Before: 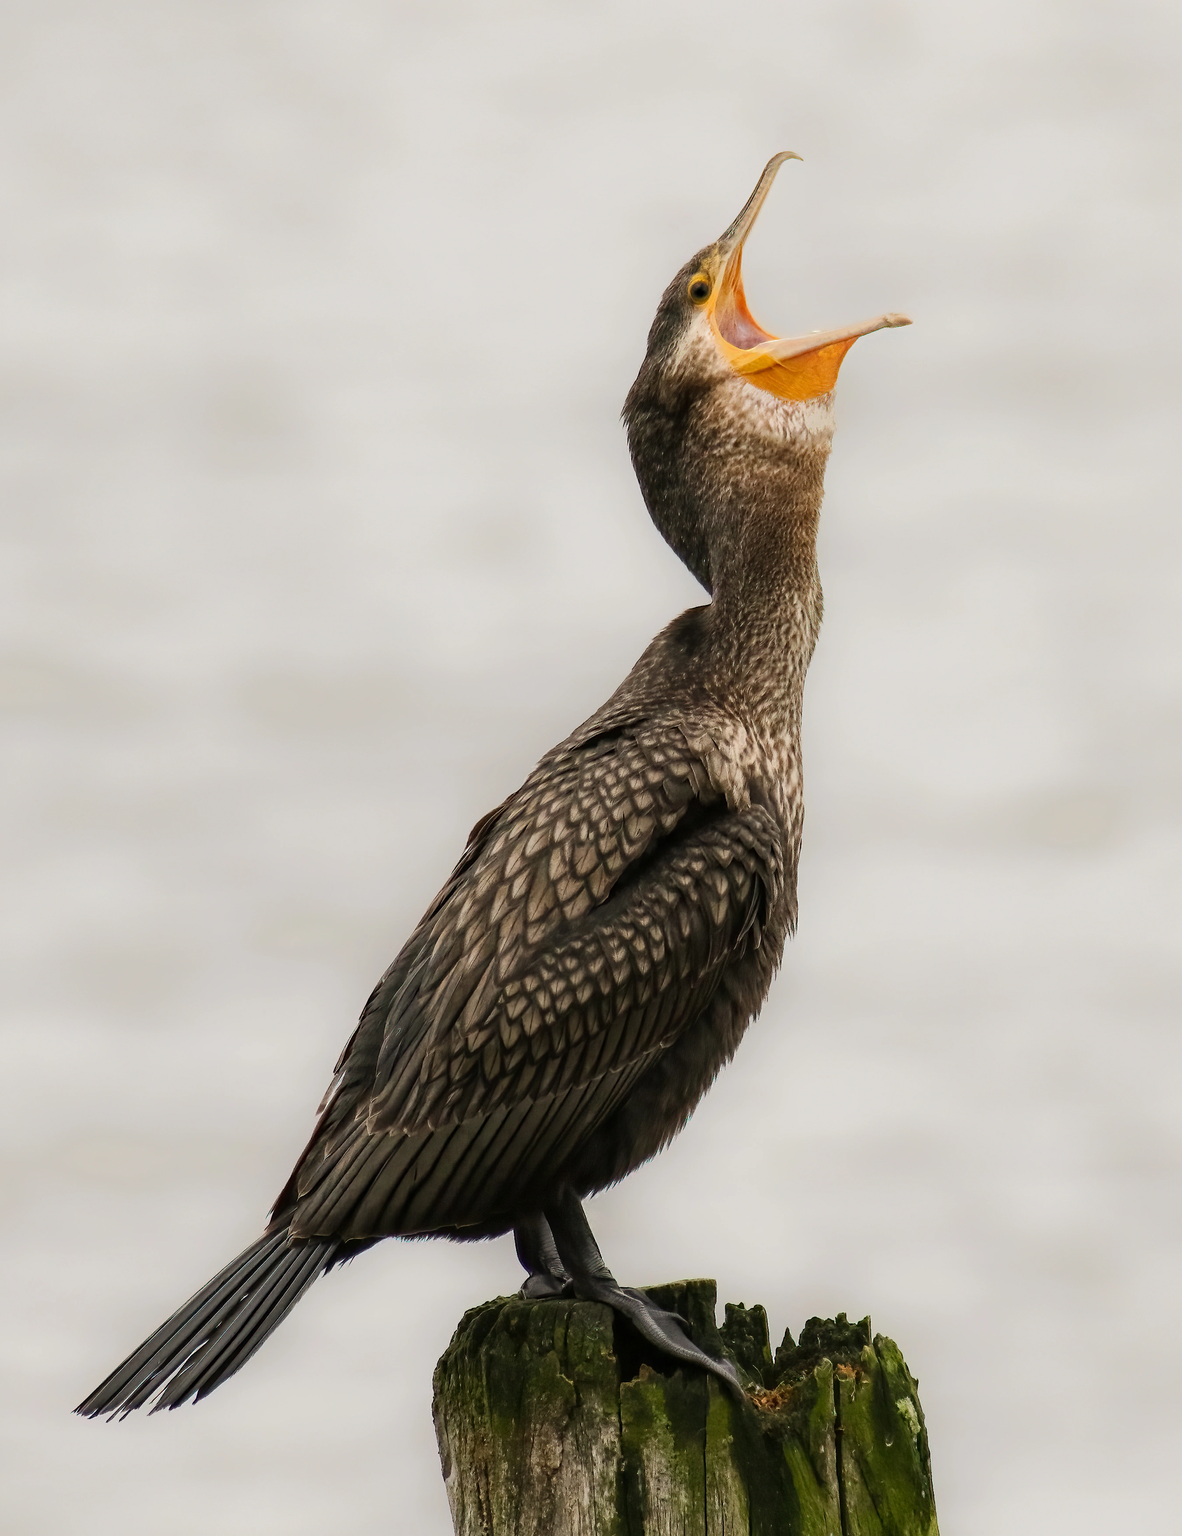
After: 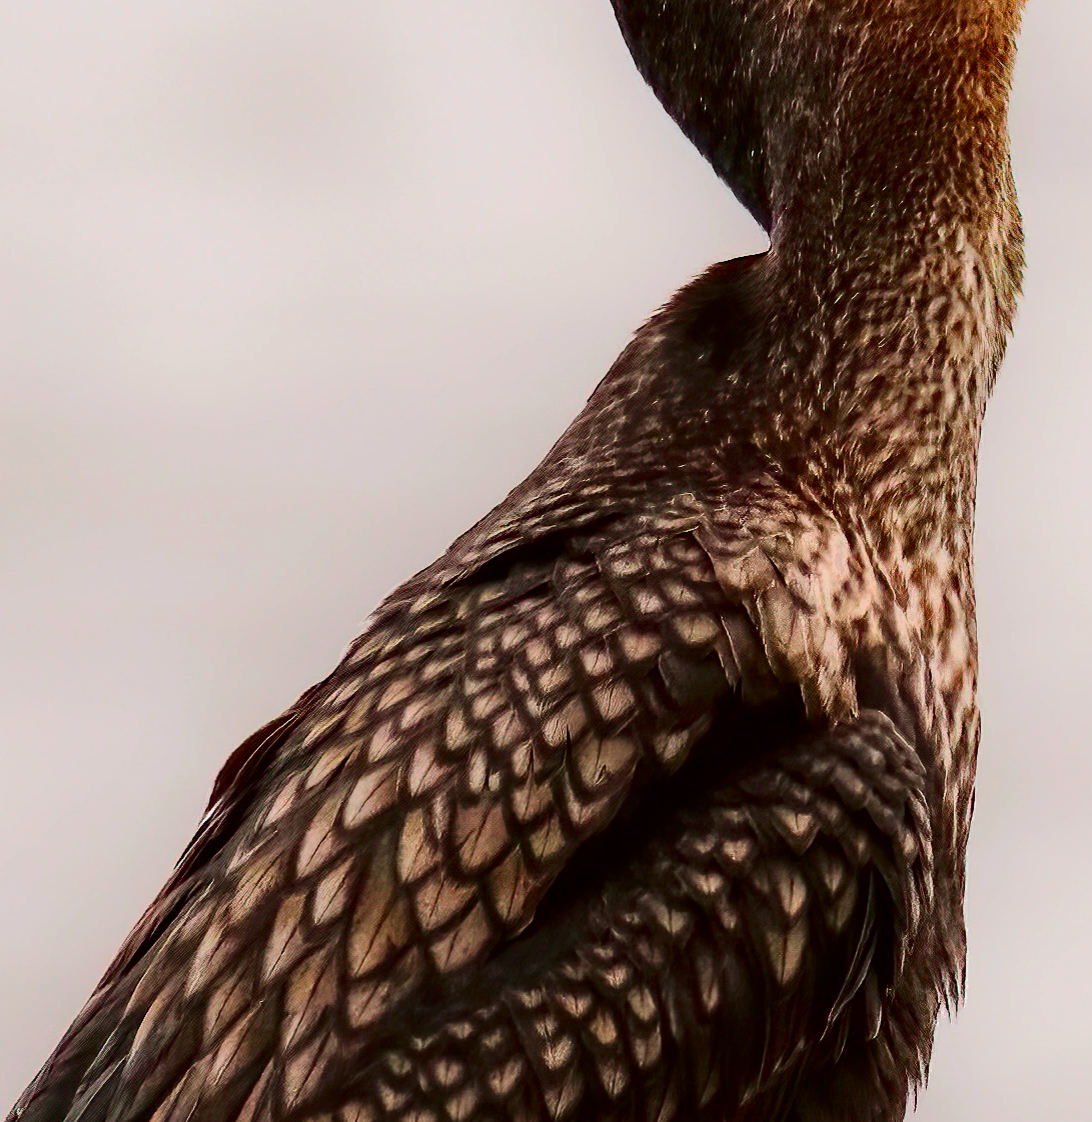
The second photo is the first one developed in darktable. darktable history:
crop: left 31.751%, top 32.172%, right 27.8%, bottom 35.83%
tone curve: curves: ch0 [(0, 0) (0.106, 0.026) (0.275, 0.155) (0.392, 0.314) (0.513, 0.481) (0.657, 0.667) (1, 1)]; ch1 [(0, 0) (0.5, 0.511) (0.536, 0.579) (0.587, 0.69) (1, 1)]; ch2 [(0, 0) (0.5, 0.5) (0.55, 0.552) (0.625, 0.699) (1, 1)], color space Lab, independent channels, preserve colors none
